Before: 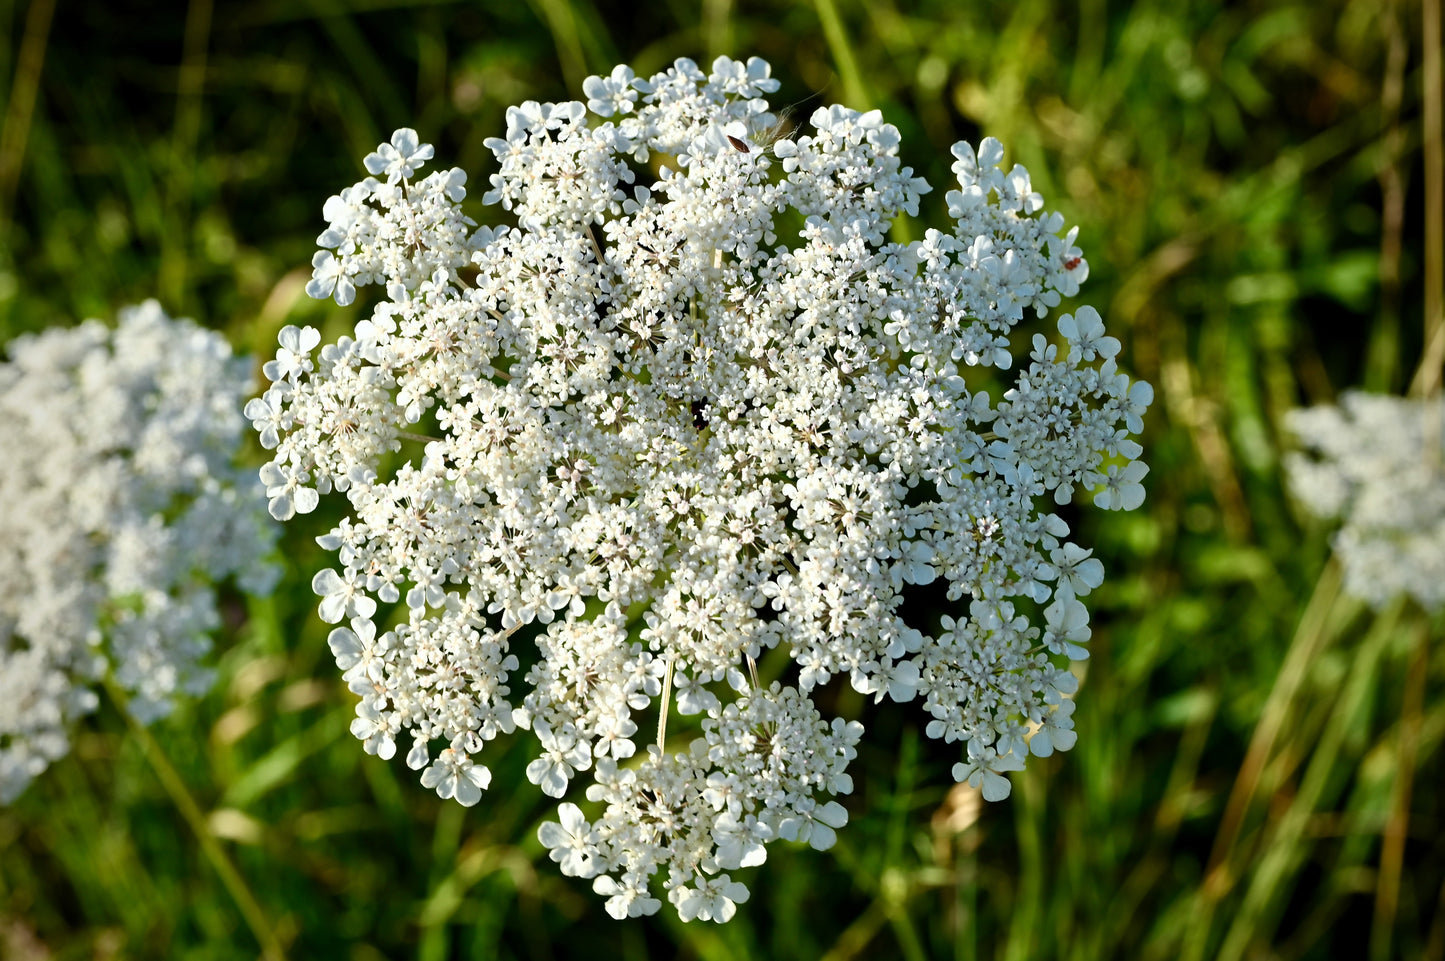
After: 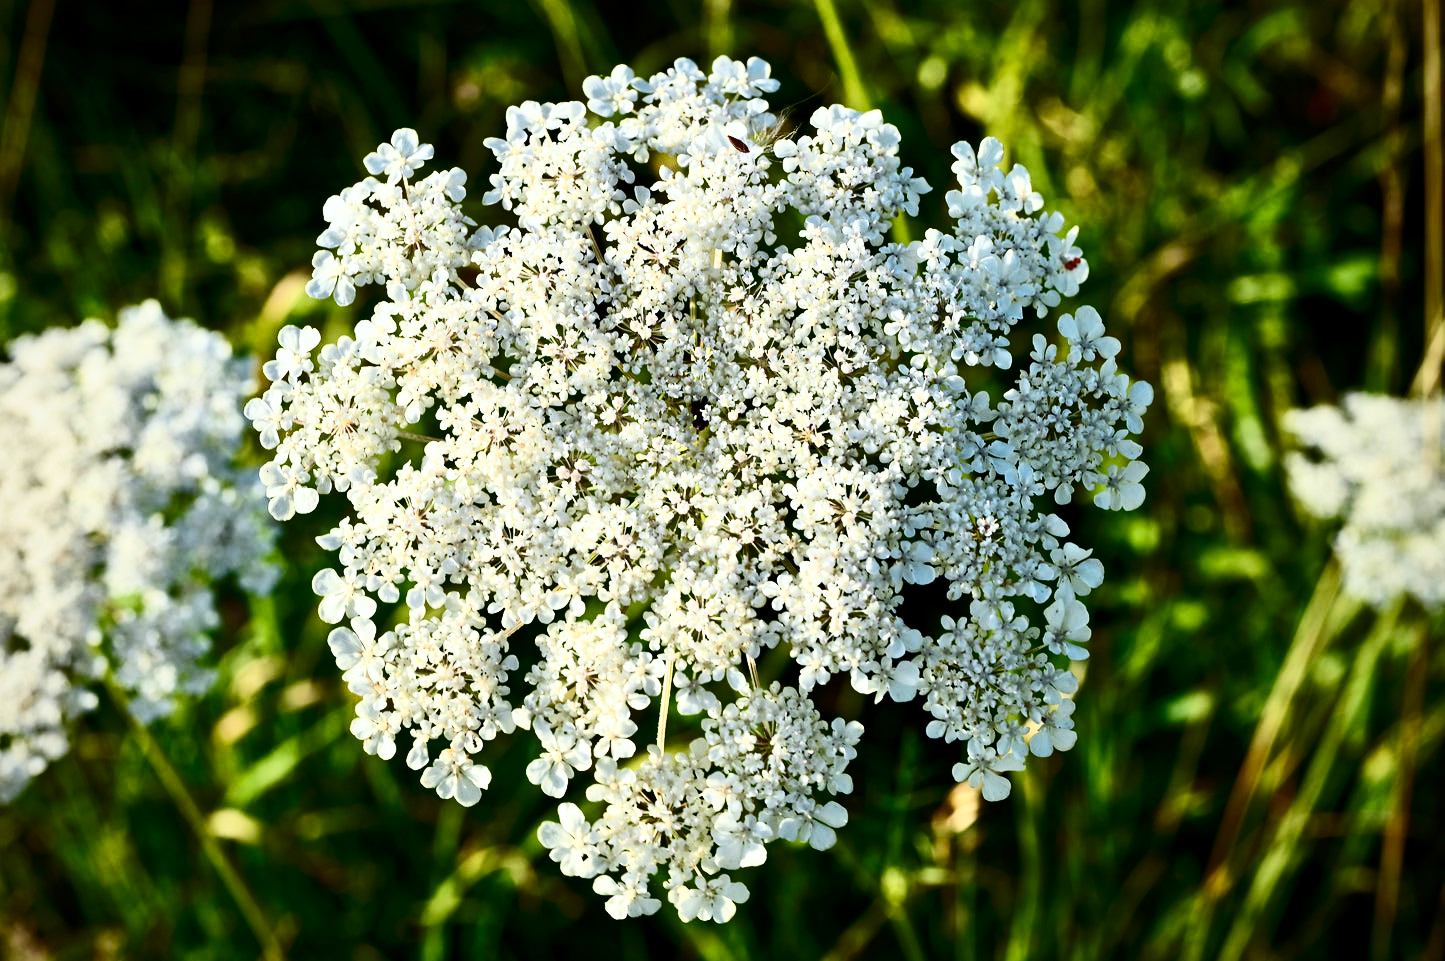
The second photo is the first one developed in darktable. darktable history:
contrast brightness saturation: contrast 0.404, brightness 0.052, saturation 0.252
